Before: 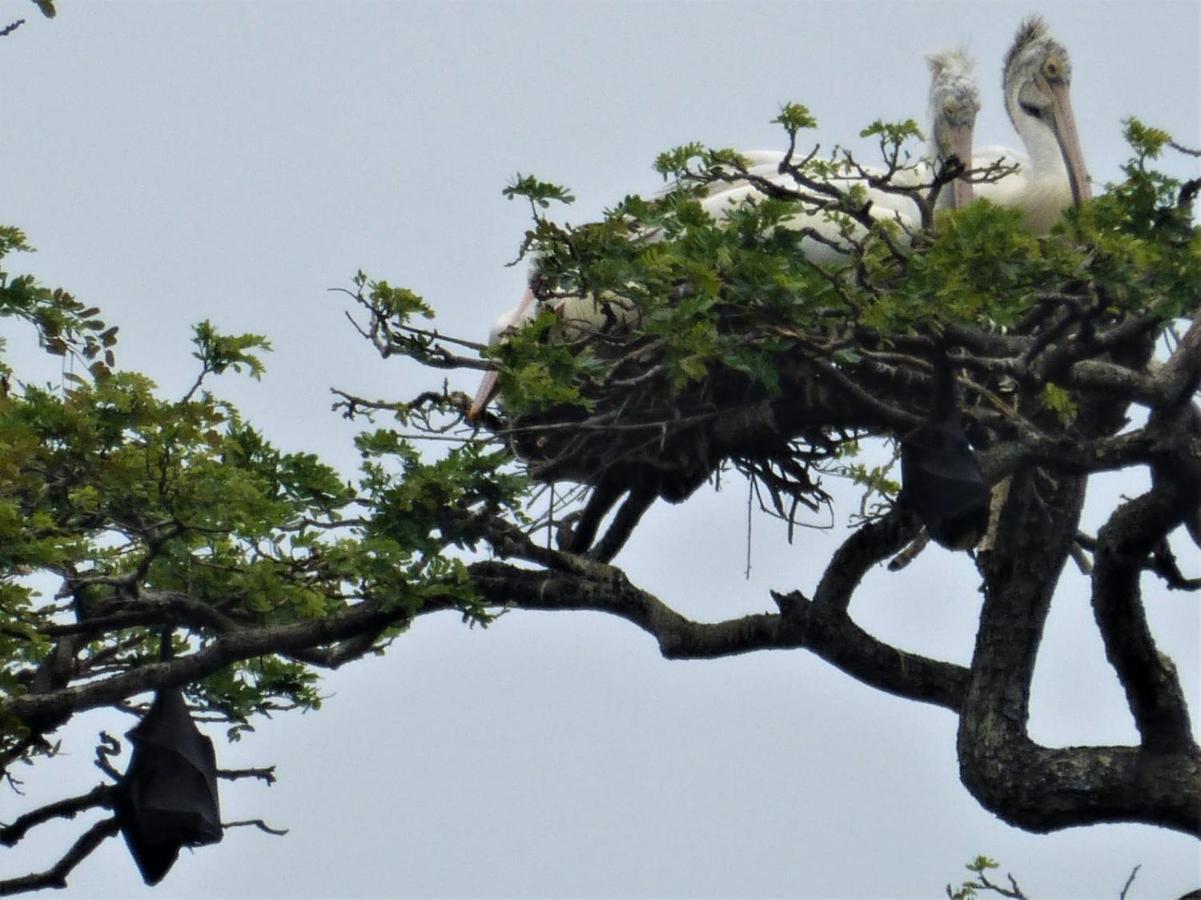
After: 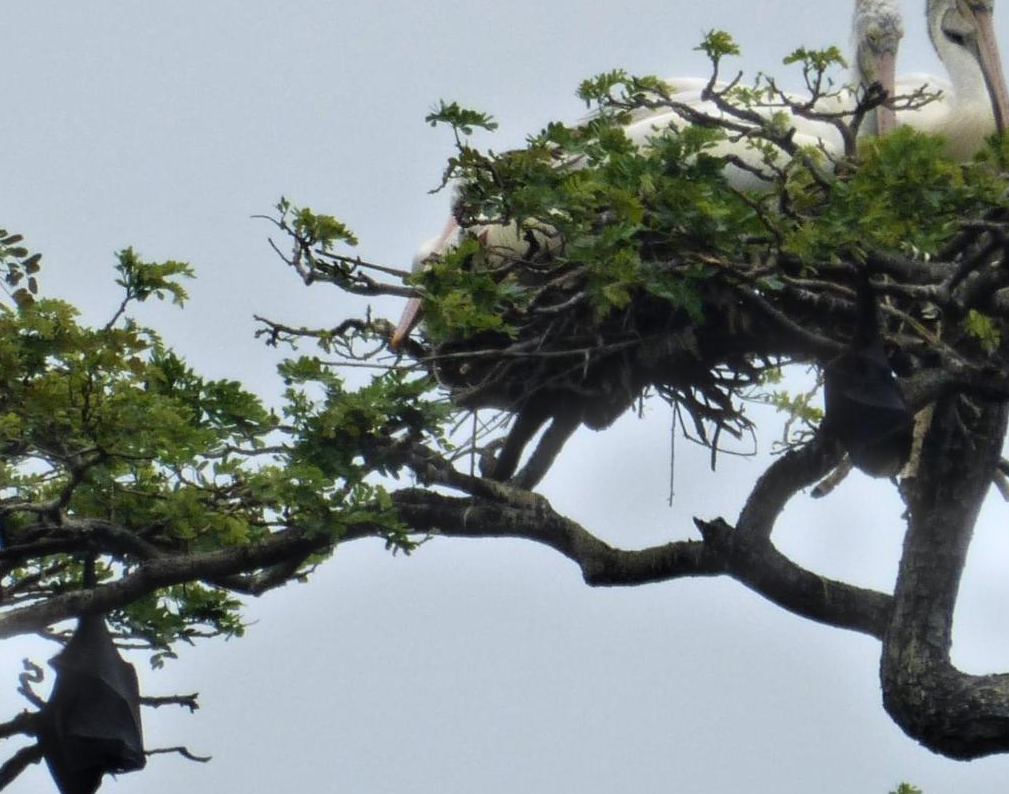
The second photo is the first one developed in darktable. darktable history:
crop: left 6.446%, top 8.188%, right 9.538%, bottom 3.548%
bloom: size 5%, threshold 95%, strength 15%
